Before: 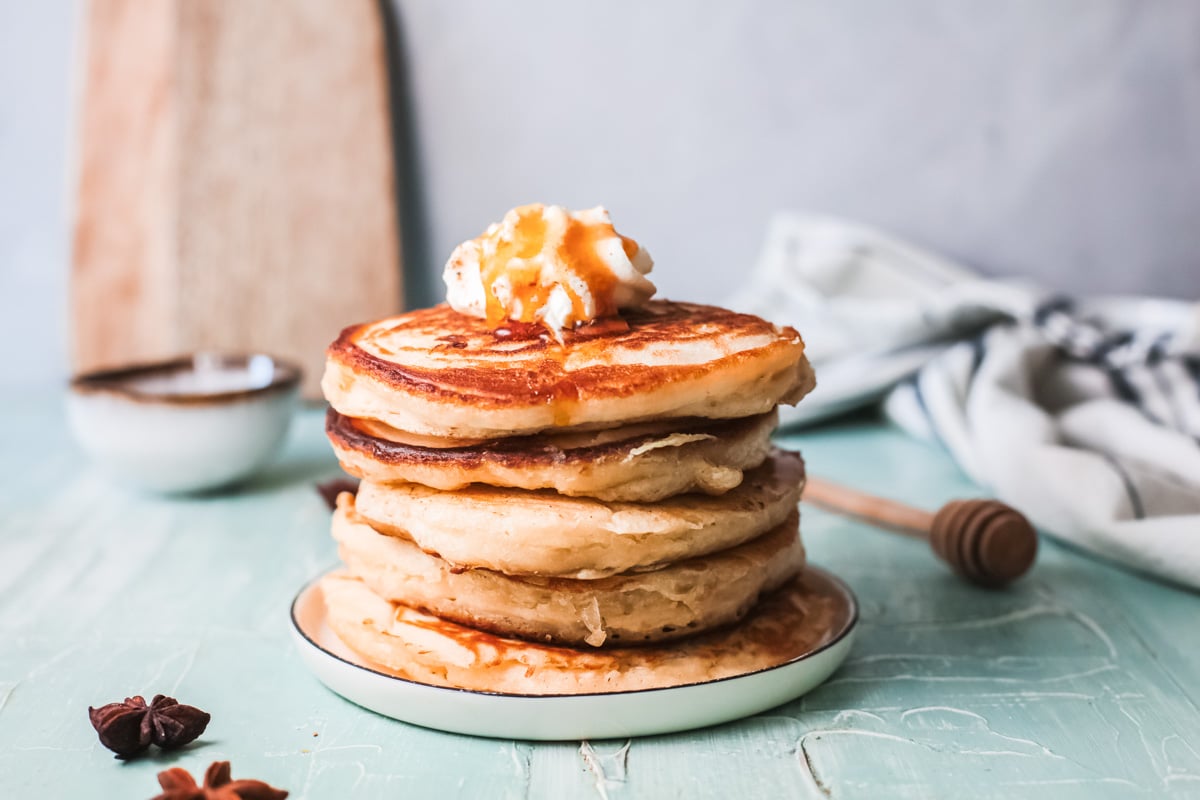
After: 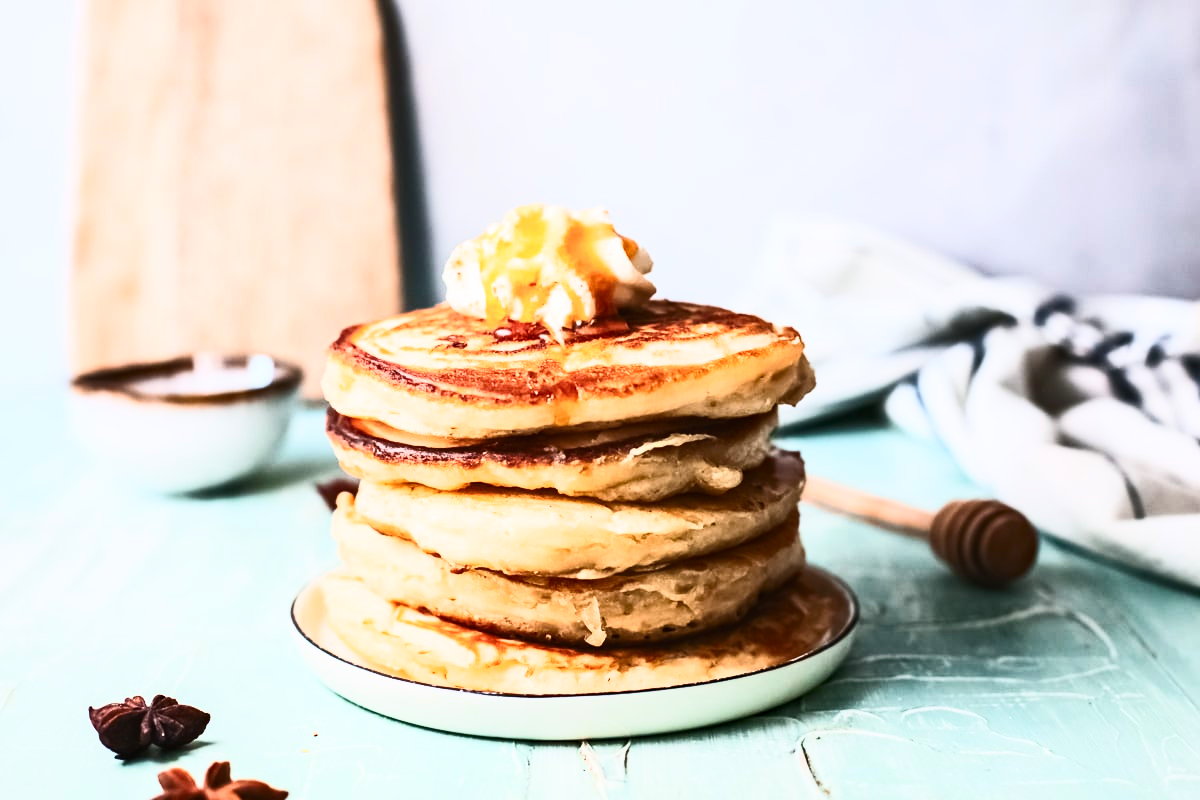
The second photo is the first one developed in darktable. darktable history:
haze removal: adaptive false
color calibration: illuminant same as pipeline (D50), adaptation XYZ, x 0.345, y 0.358, temperature 5016.22 K
exposure: exposure -0.183 EV, compensate highlight preservation false
contrast brightness saturation: contrast 0.604, brightness 0.346, saturation 0.139
